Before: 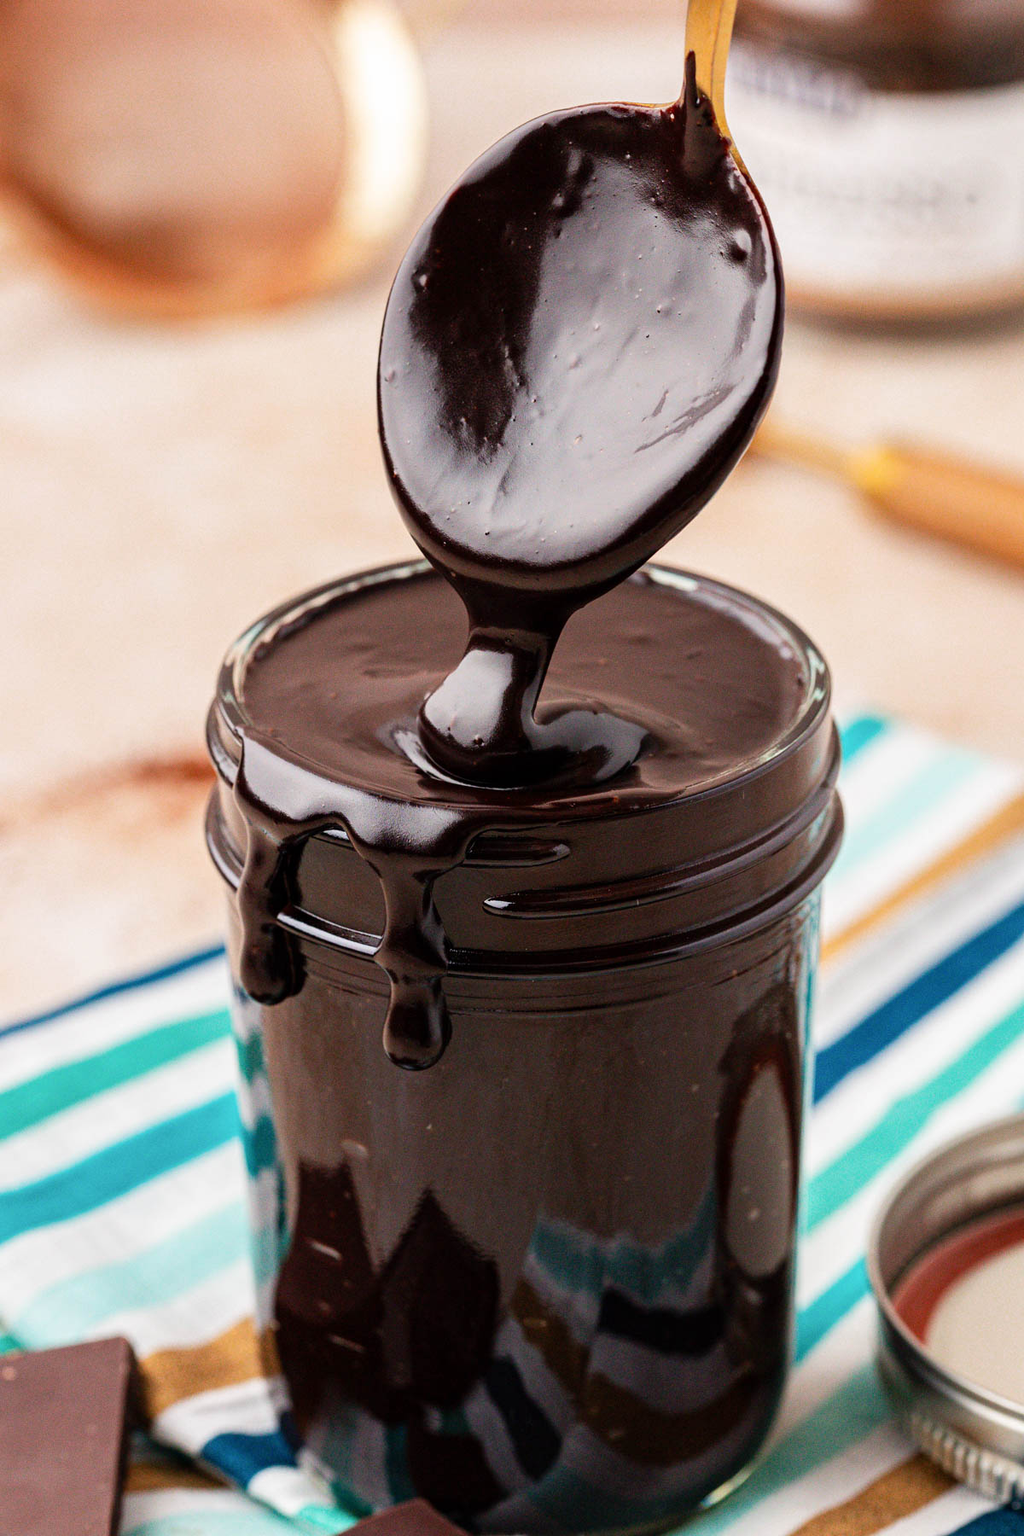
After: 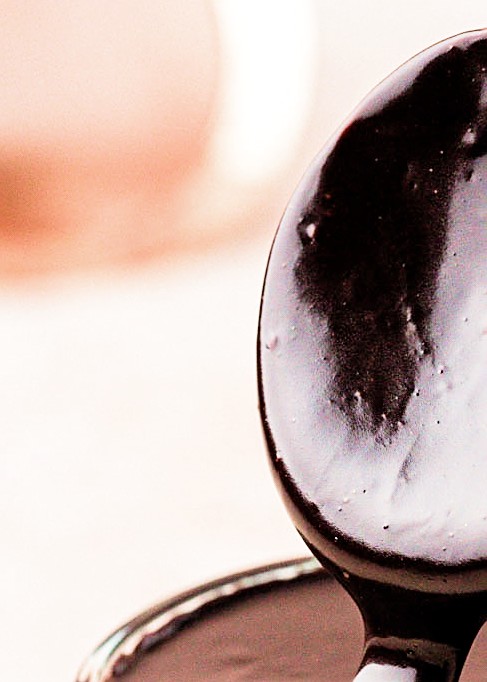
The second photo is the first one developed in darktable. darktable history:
filmic rgb: middle gray luminance 9.23%, black relative exposure -10.55 EV, white relative exposure 3.45 EV, threshold 6 EV, target black luminance 0%, hardness 5.98, latitude 59.69%, contrast 1.087, highlights saturation mix 5%, shadows ↔ highlights balance 29.23%, add noise in highlights 0, color science v3 (2019), use custom middle-gray values true, iterations of high-quality reconstruction 0, contrast in highlights soft, enable highlight reconstruction true
velvia: on, module defaults
sharpen: on, module defaults
crop: left 15.452%, top 5.459%, right 43.956%, bottom 56.62%
